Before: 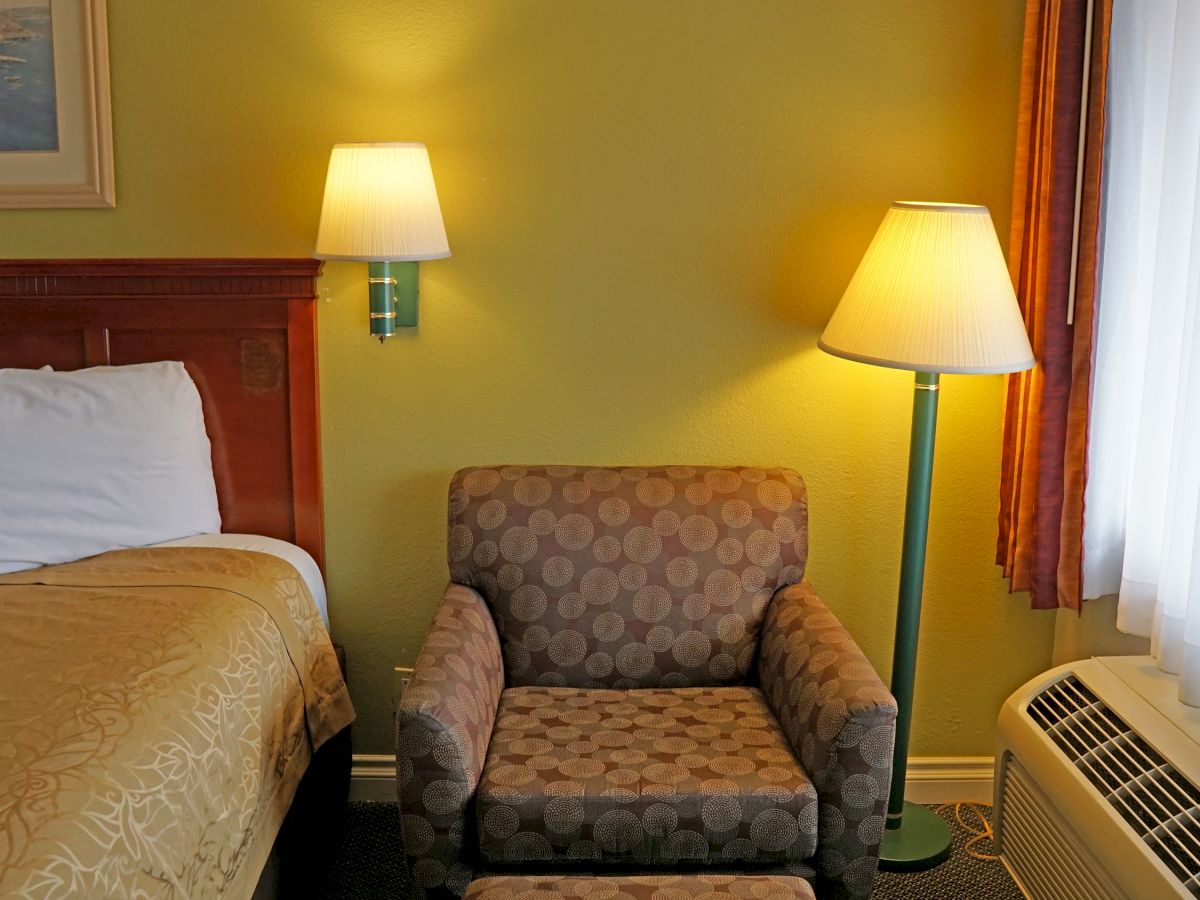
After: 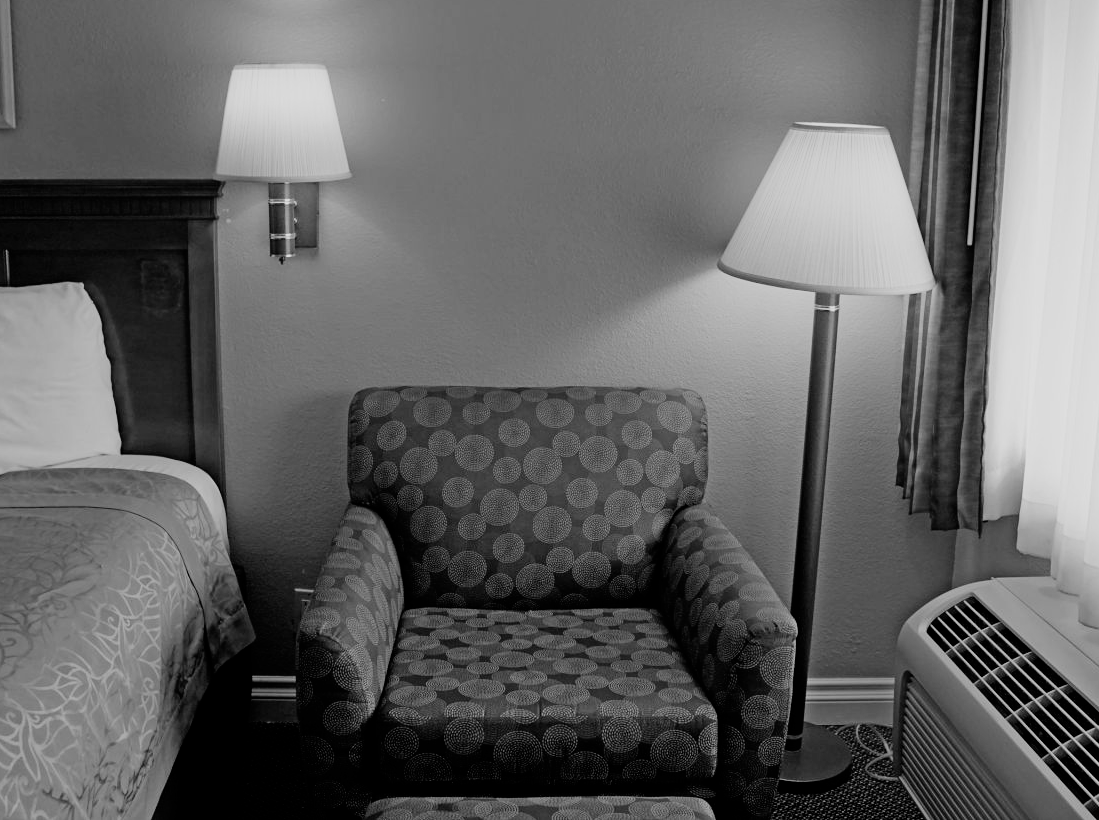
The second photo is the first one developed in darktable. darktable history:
crop and rotate: left 8.378%, top 8.885%
color calibration: output gray [0.28, 0.41, 0.31, 0], illuminant same as pipeline (D50), adaptation XYZ, x 0.346, y 0.358, temperature 5011.99 K
color zones: curves: ch0 [(0, 0.554) (0.146, 0.662) (0.293, 0.86) (0.503, 0.774) (0.637, 0.106) (0.74, 0.072) (0.866, 0.488) (0.998, 0.569)]; ch1 [(0, 0) (0.143, 0) (0.286, 0) (0.429, 0) (0.571, 0) (0.714, 0) (0.857, 0)]
color balance rgb: global offset › luminance 0.231%, perceptual saturation grading › global saturation 30.665%
filmic rgb: black relative exposure -5.06 EV, white relative exposure 3.97 EV, threshold 5.98 EV, hardness 2.9, contrast 1.299, highlights saturation mix -31.45%, color science v6 (2022), enable highlight reconstruction true
